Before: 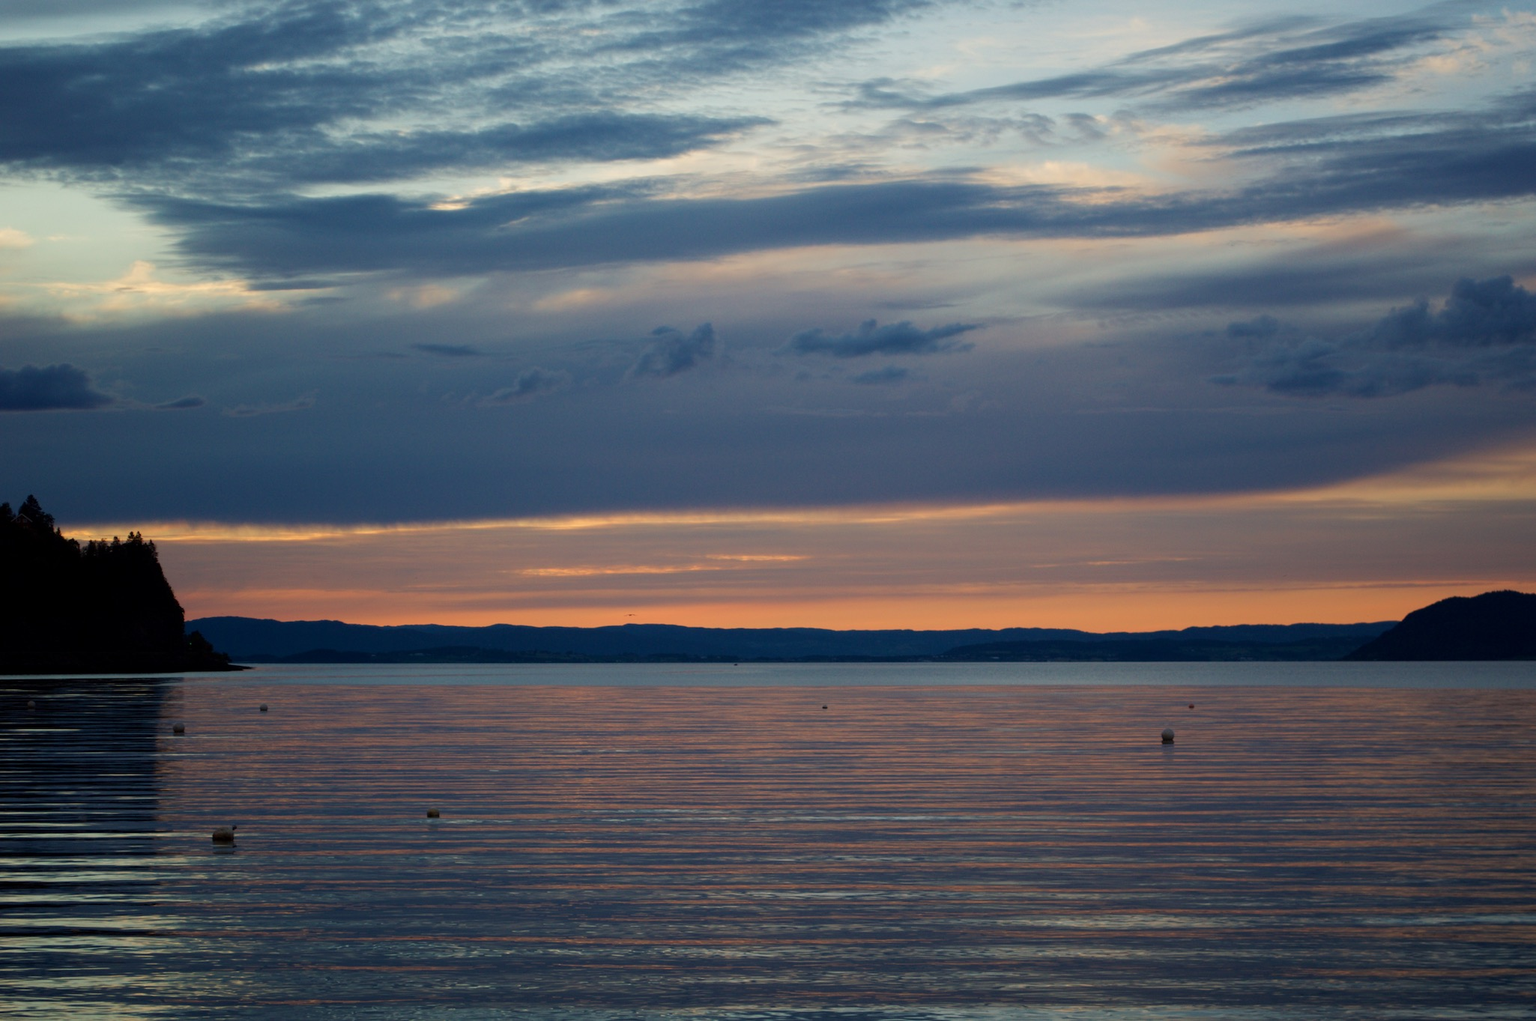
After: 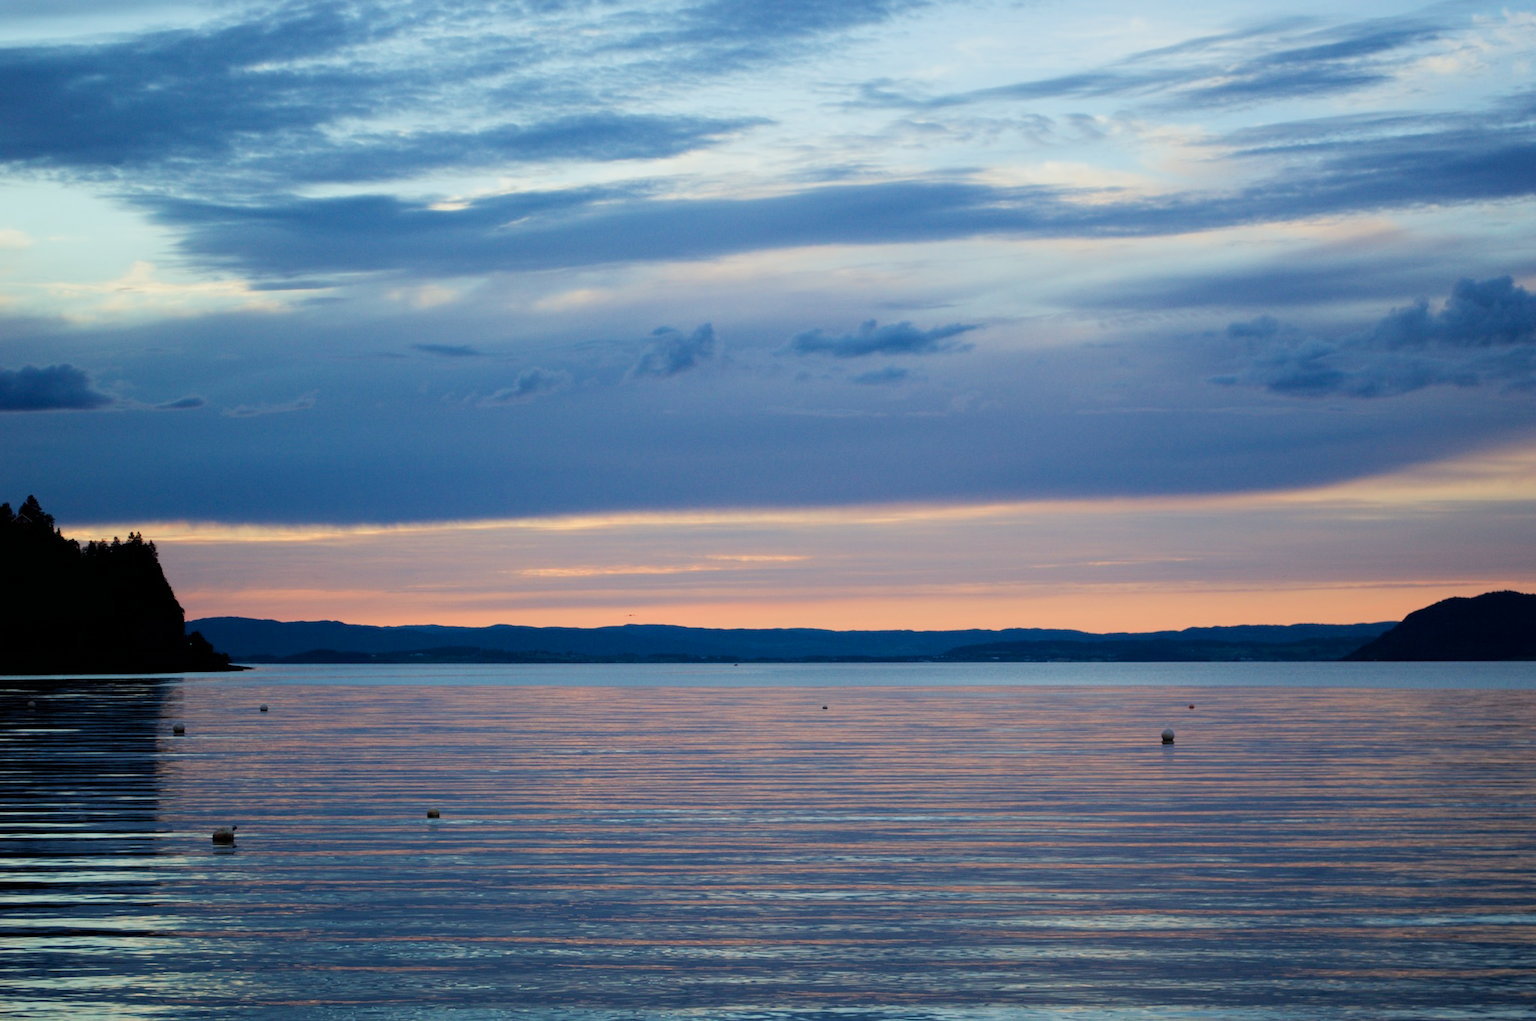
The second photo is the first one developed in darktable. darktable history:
filmic rgb: black relative exposure -7.65 EV, white relative exposure 4.56 EV, hardness 3.61
color calibration: illuminant F (fluorescent), F source F9 (Cool White Deluxe 4150 K) – high CRI, x 0.374, y 0.373, temperature 4158.34 K
exposure: black level correction 0, exposure 1 EV, compensate exposure bias true, compensate highlight preservation false
tone equalizer: on, module defaults
